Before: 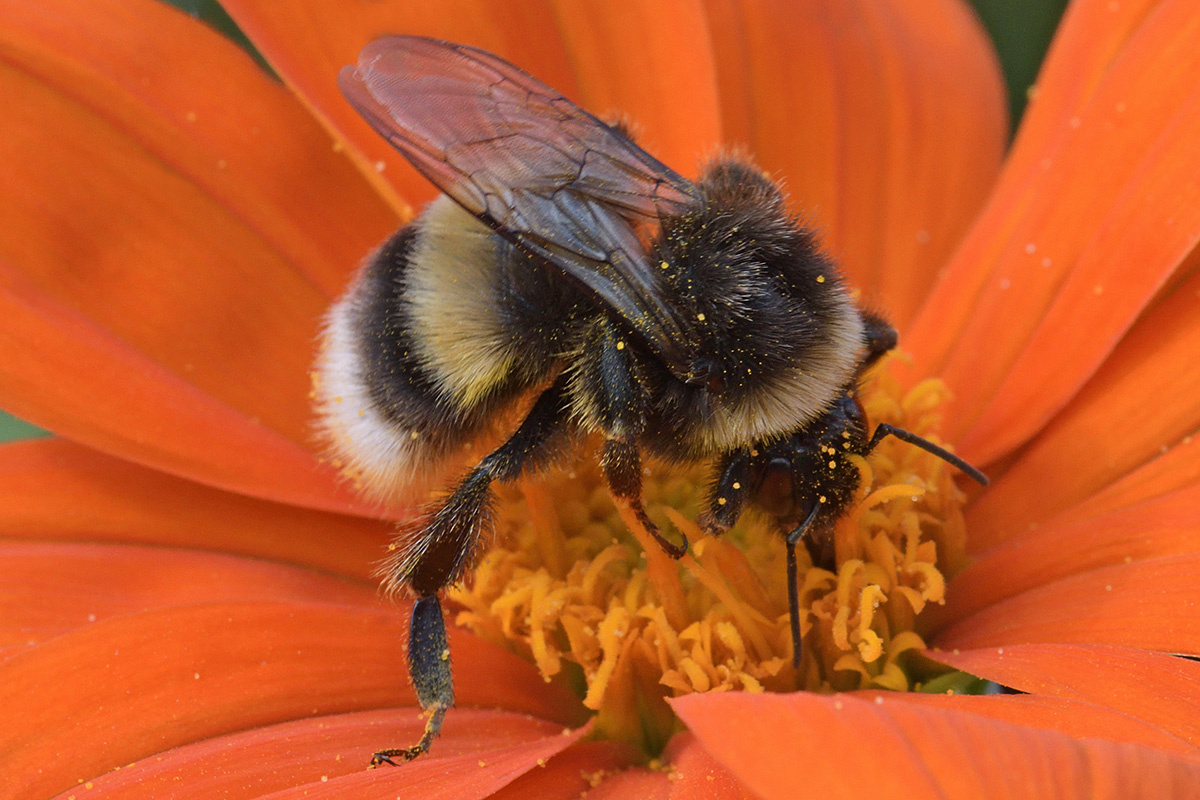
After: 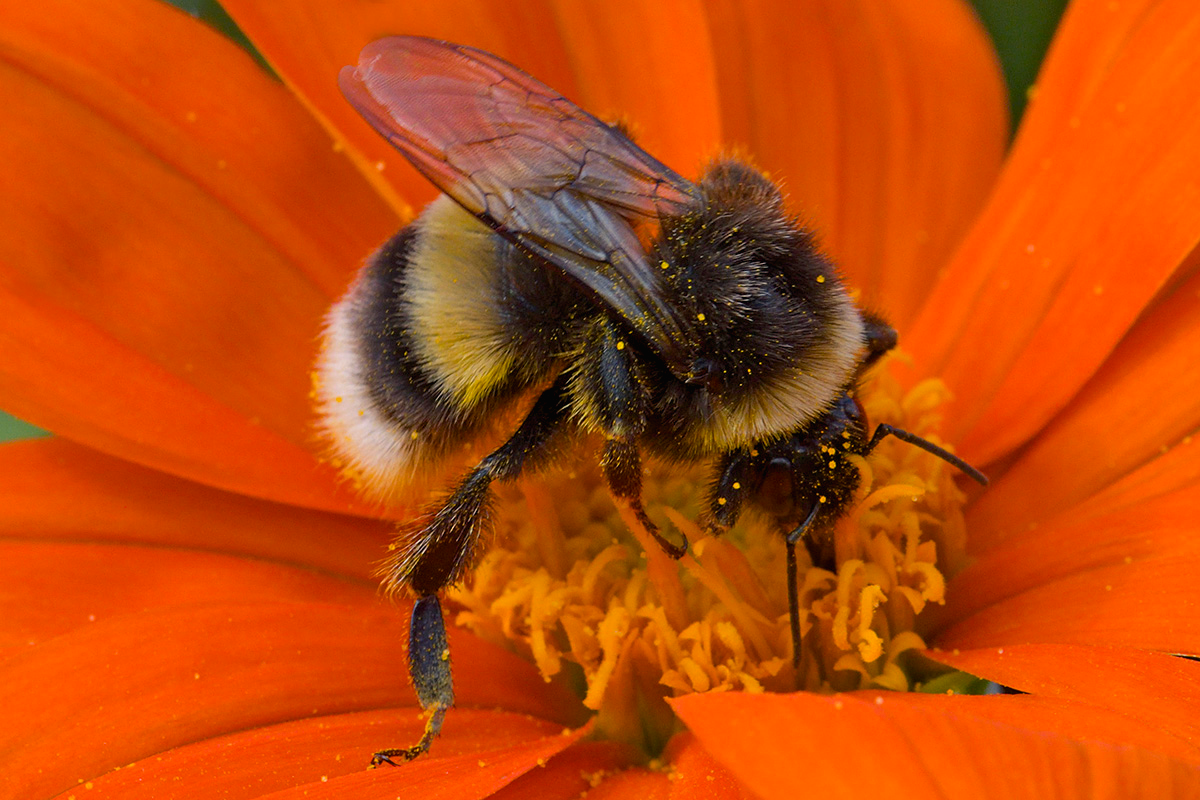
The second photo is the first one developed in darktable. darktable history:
contrast brightness saturation: contrast -0.023, brightness -0.006, saturation 0.027
exposure: compensate highlight preservation false
color balance rgb: highlights gain › chroma 3.042%, highlights gain › hue 75.47°, global offset › luminance -0.5%, linear chroma grading › global chroma 8.004%, perceptual saturation grading › global saturation 25.701%
